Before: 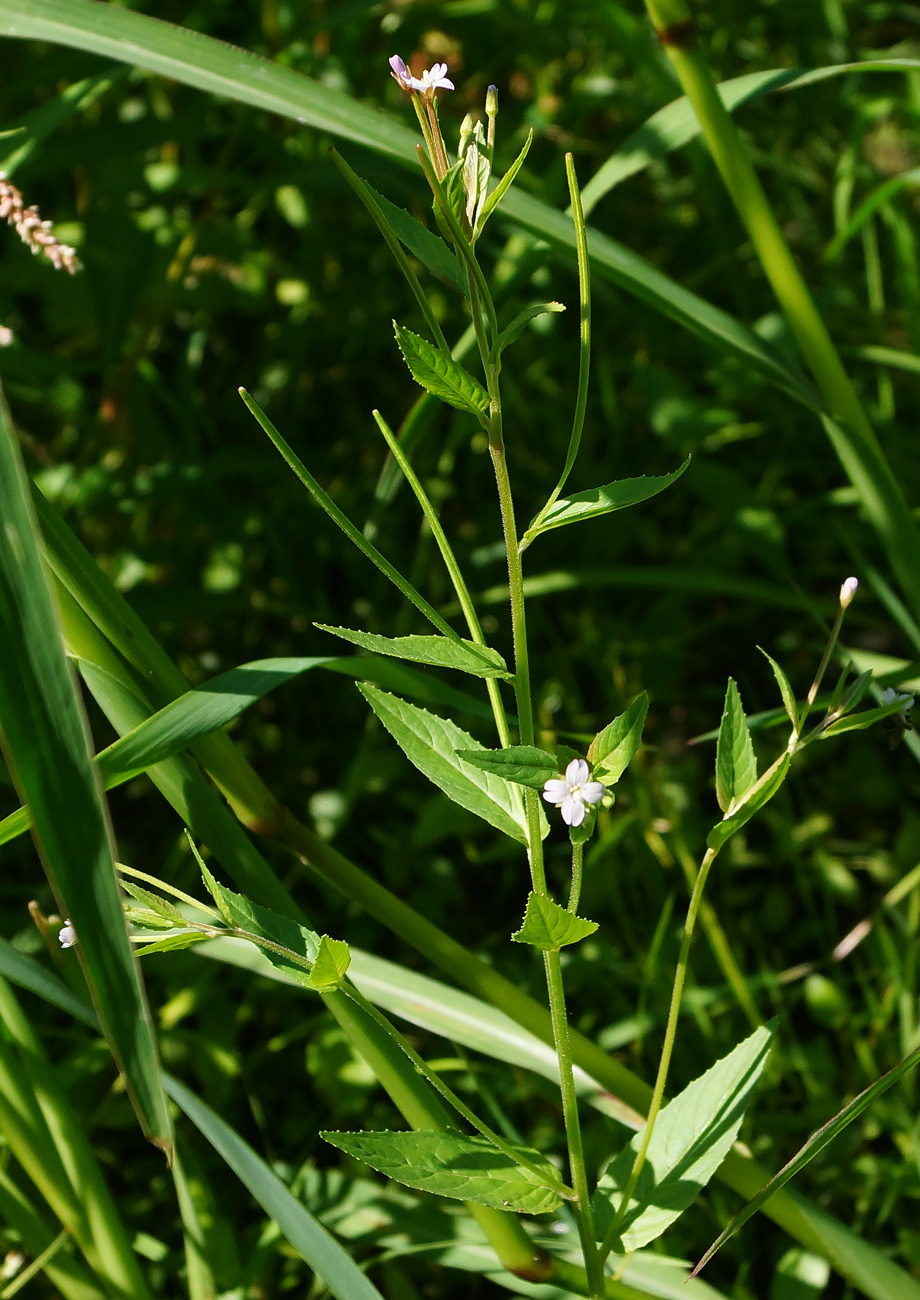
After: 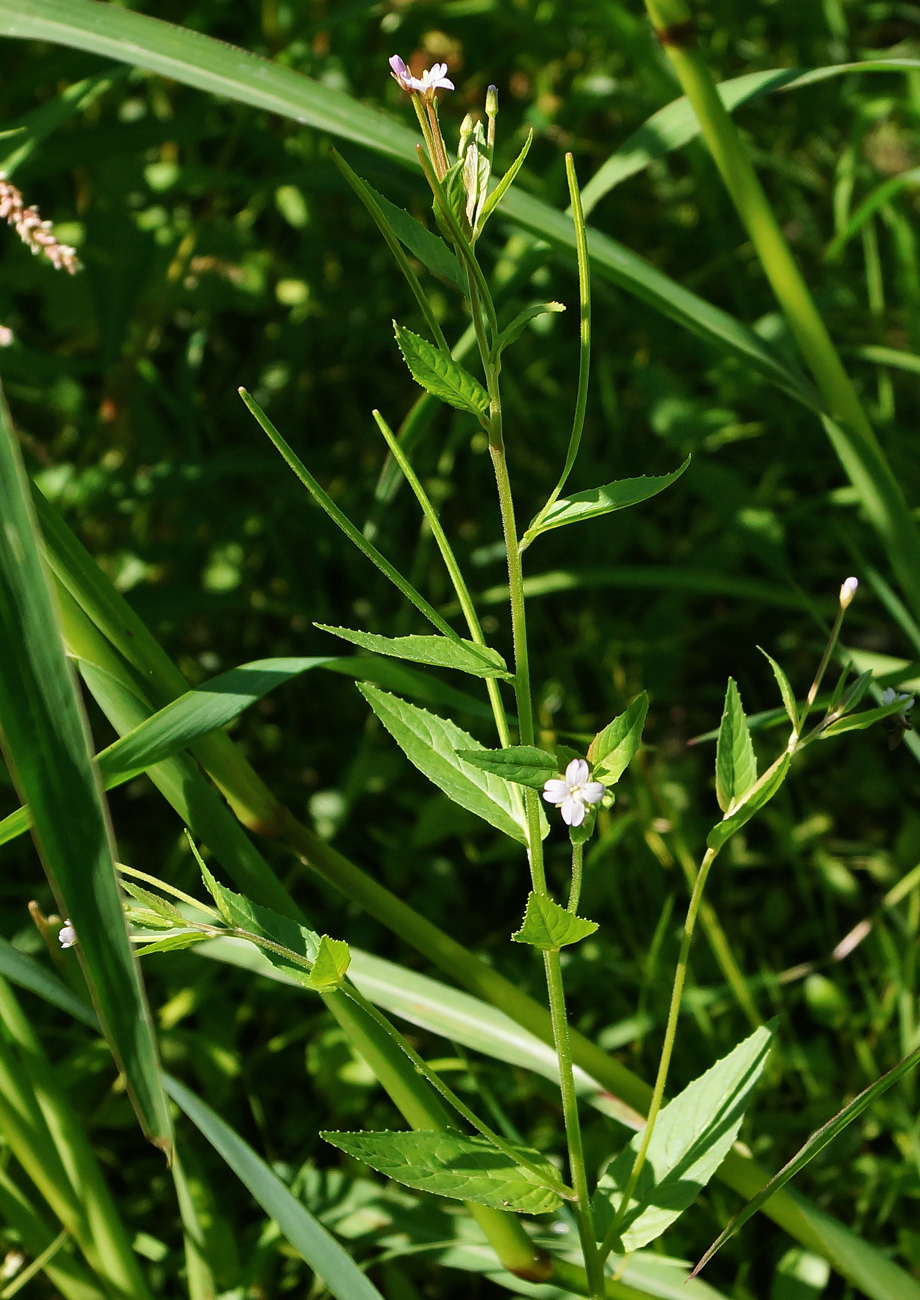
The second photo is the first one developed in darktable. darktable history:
shadows and highlights: radius 126.07, shadows 30.44, highlights -31.09, low approximation 0.01, soften with gaussian
